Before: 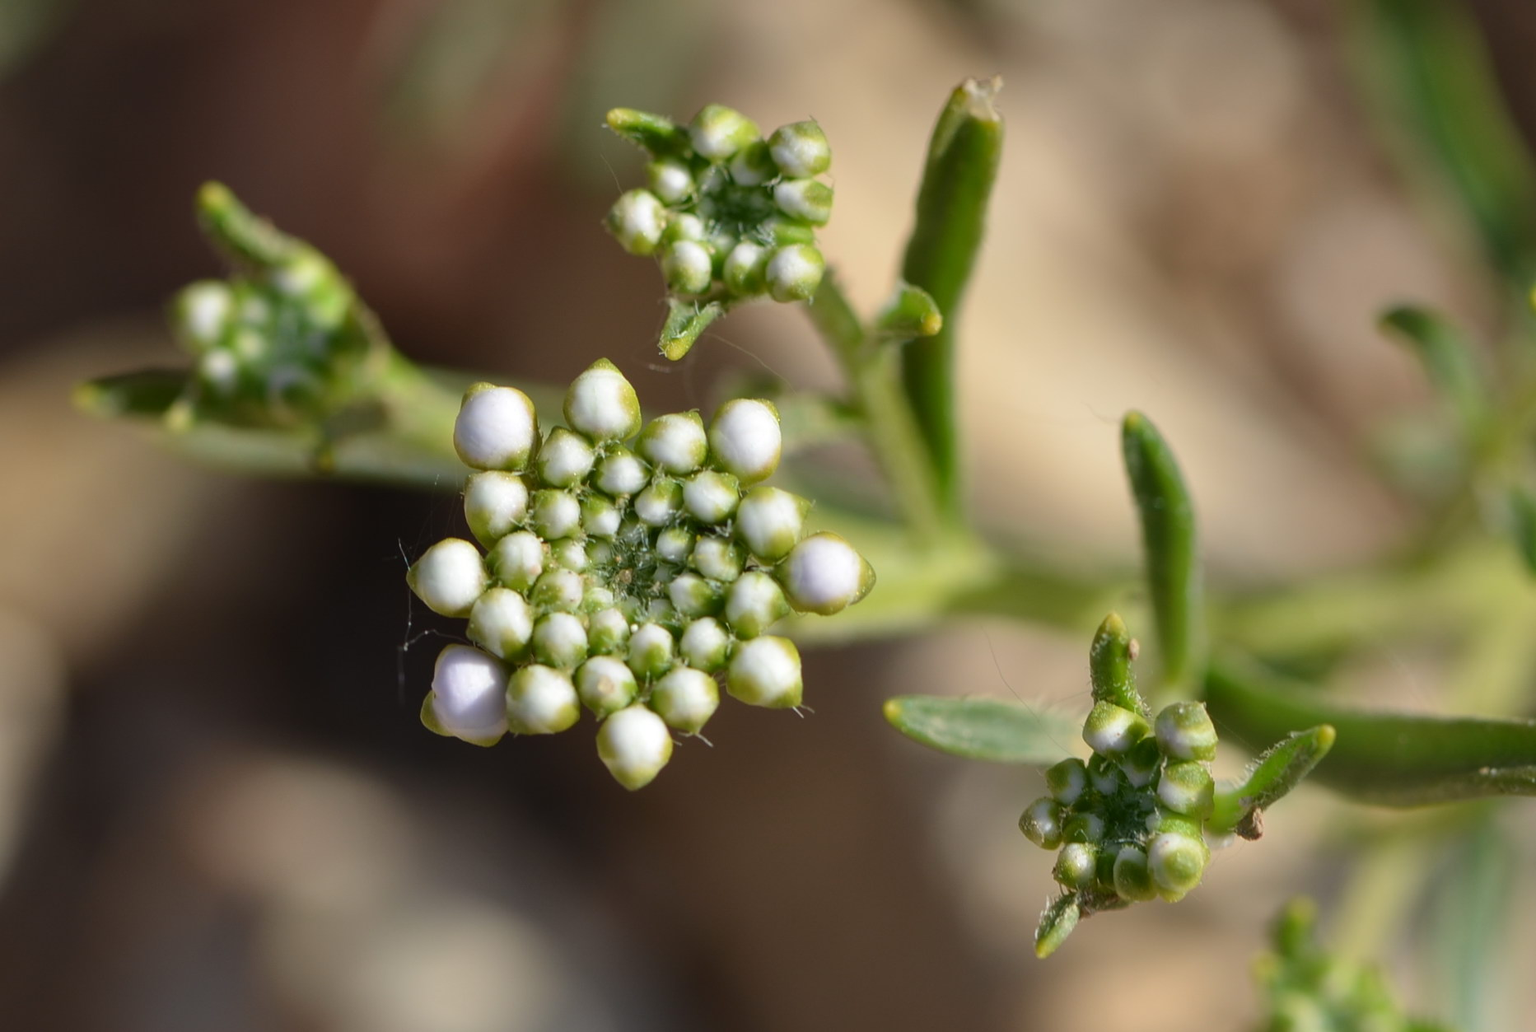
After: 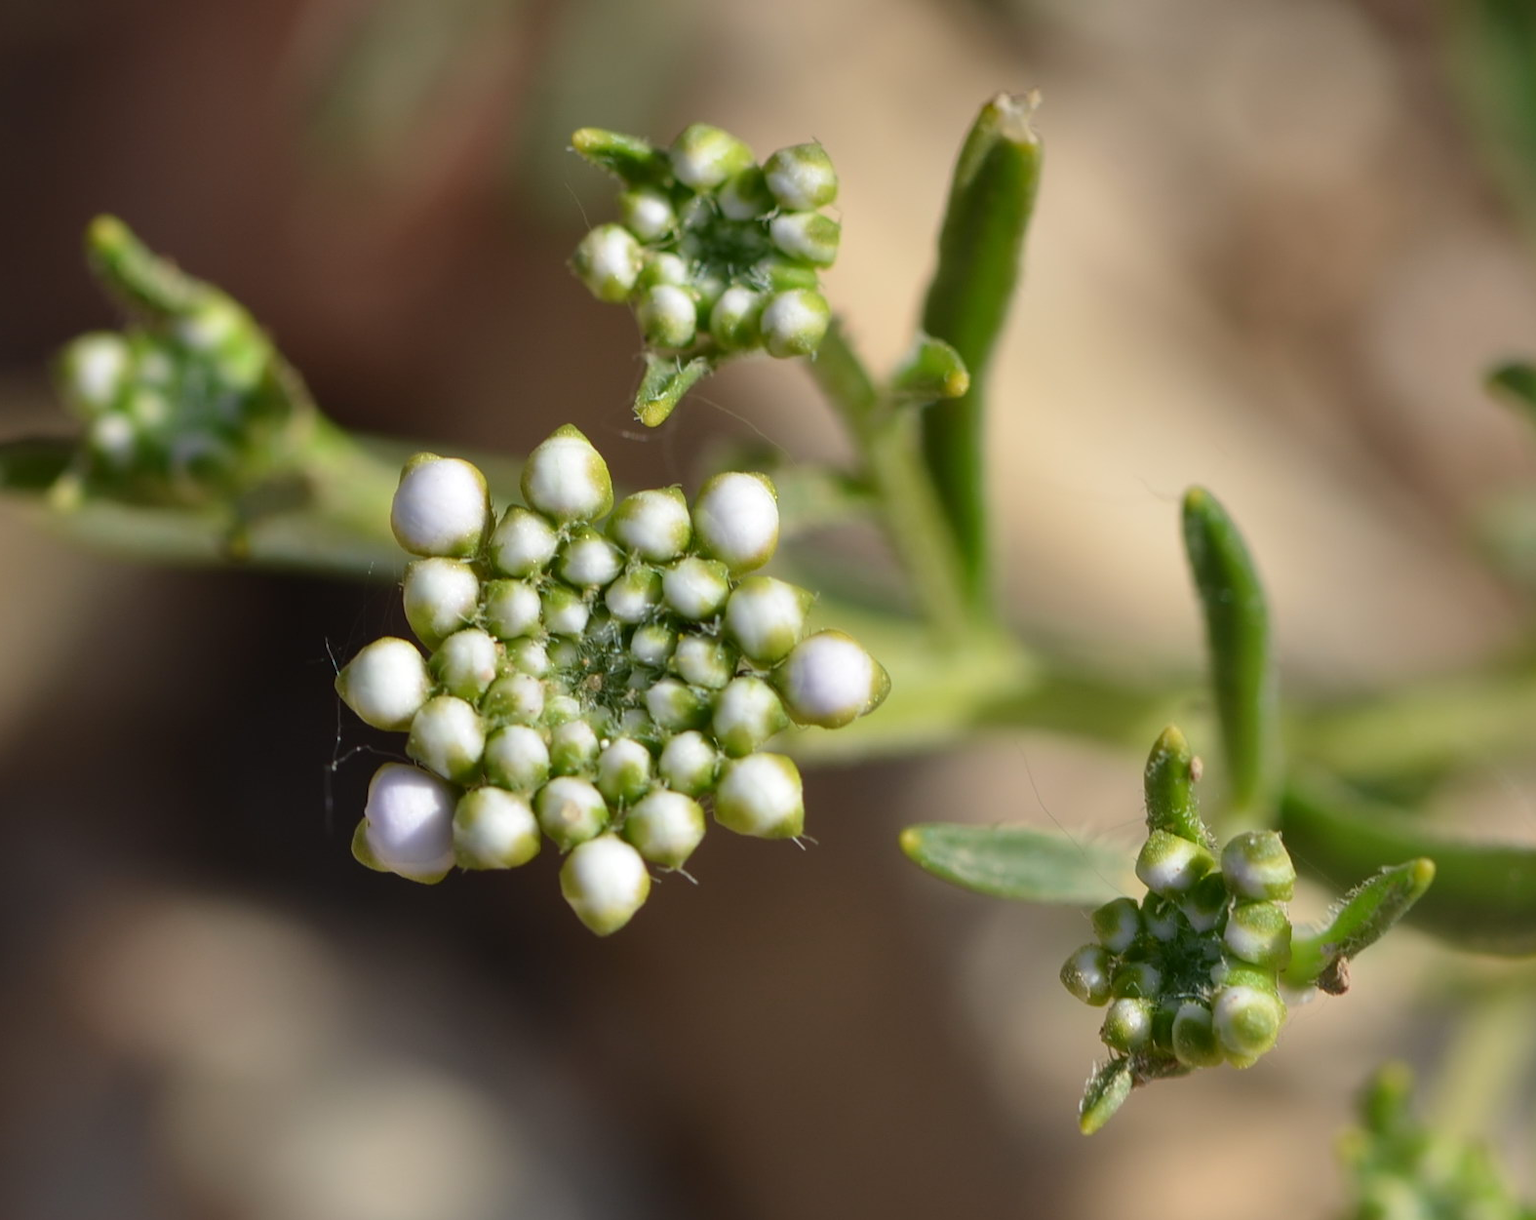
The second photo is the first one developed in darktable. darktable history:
crop: left 8.085%, right 7.441%
